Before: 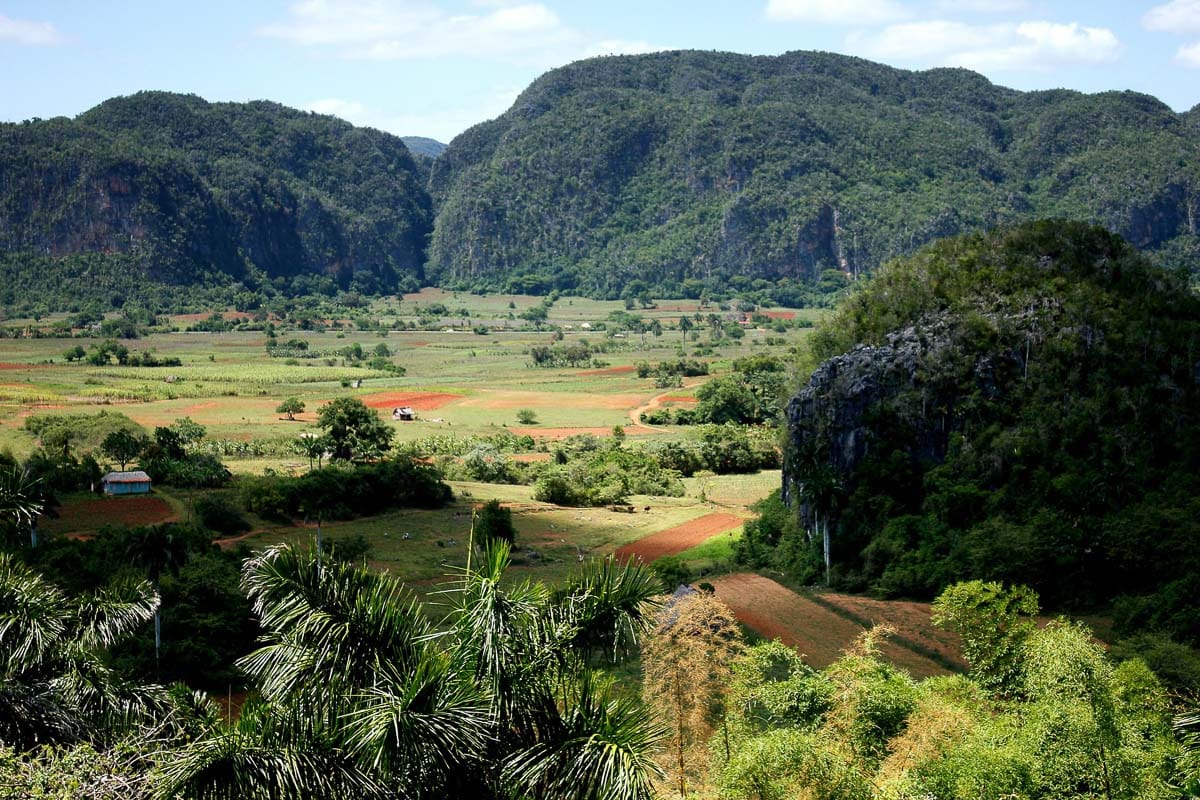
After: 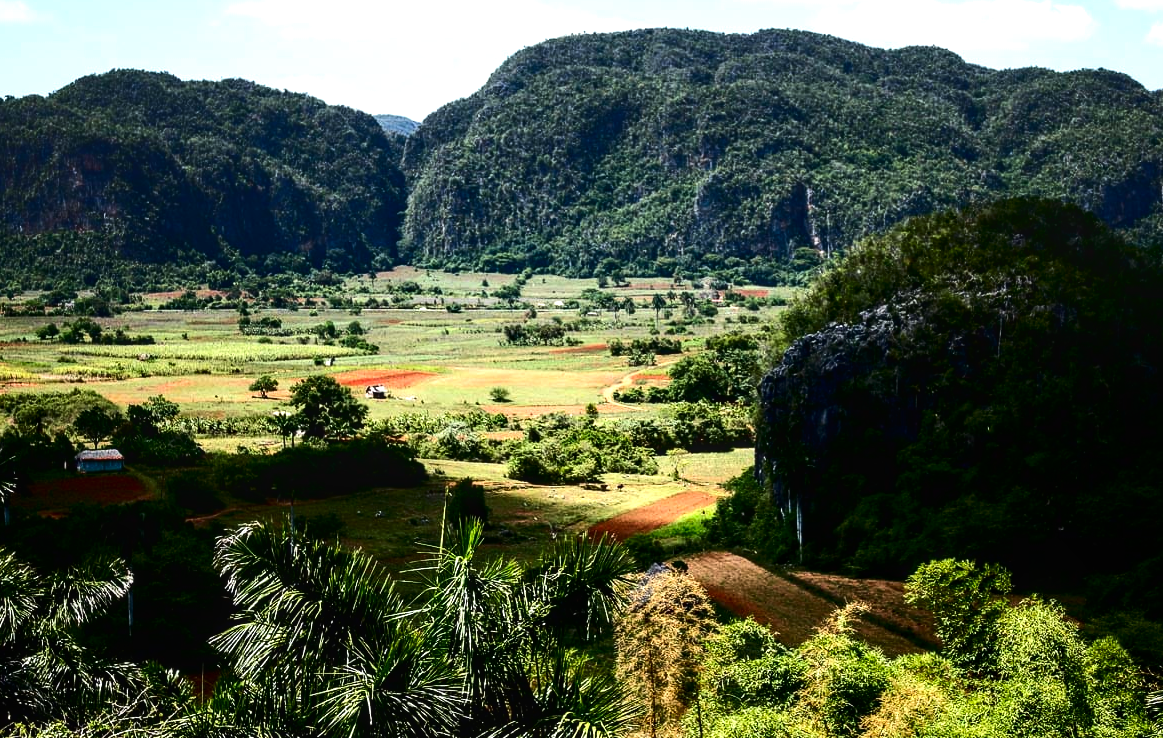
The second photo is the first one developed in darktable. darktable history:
local contrast: on, module defaults
contrast brightness saturation: contrast 0.192, brightness -0.222, saturation 0.115
crop: left 2.285%, top 2.766%, right 0.735%, bottom 4.859%
tone equalizer: -8 EV -0.778 EV, -7 EV -0.699 EV, -6 EV -0.581 EV, -5 EV -0.372 EV, -3 EV 0.402 EV, -2 EV 0.6 EV, -1 EV 0.688 EV, +0 EV 0.727 EV, edges refinement/feathering 500, mask exposure compensation -1.57 EV, preserve details no
